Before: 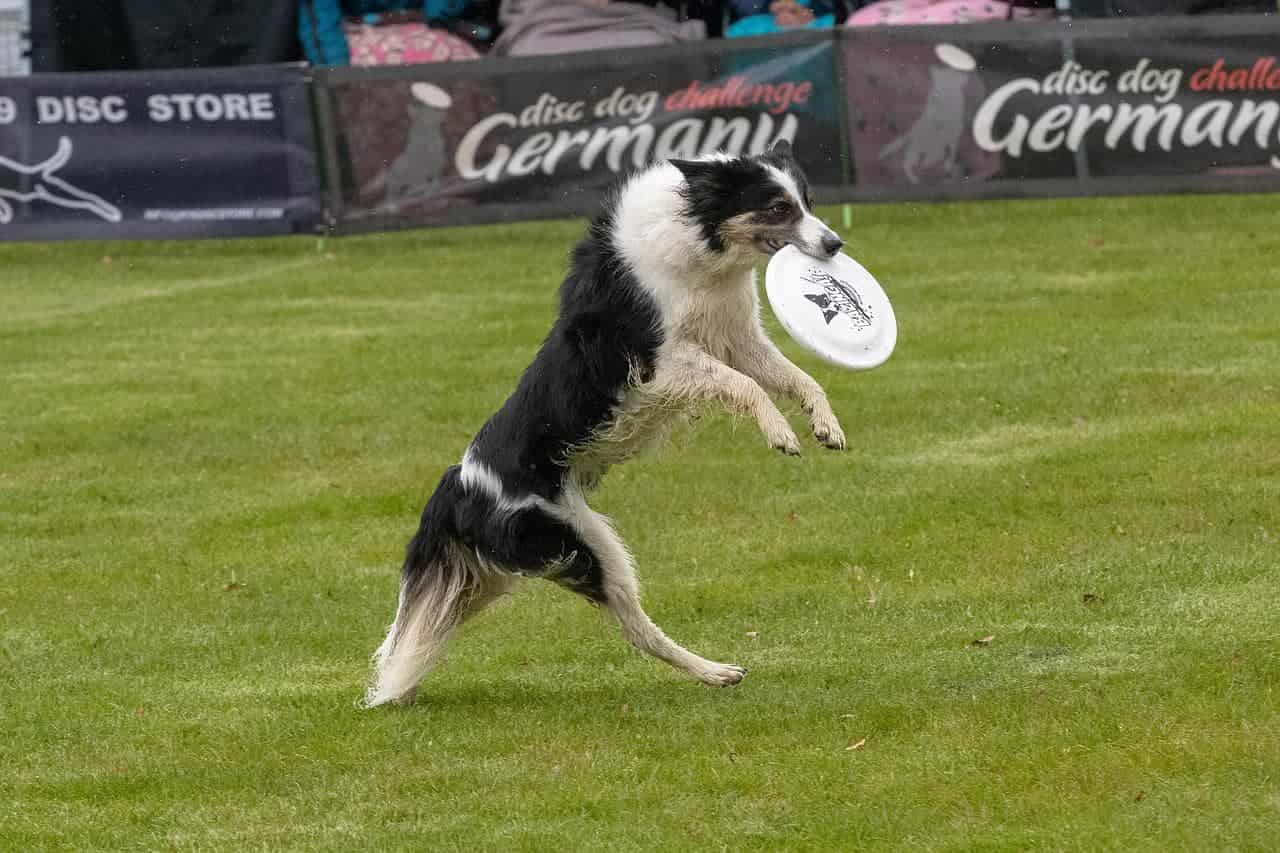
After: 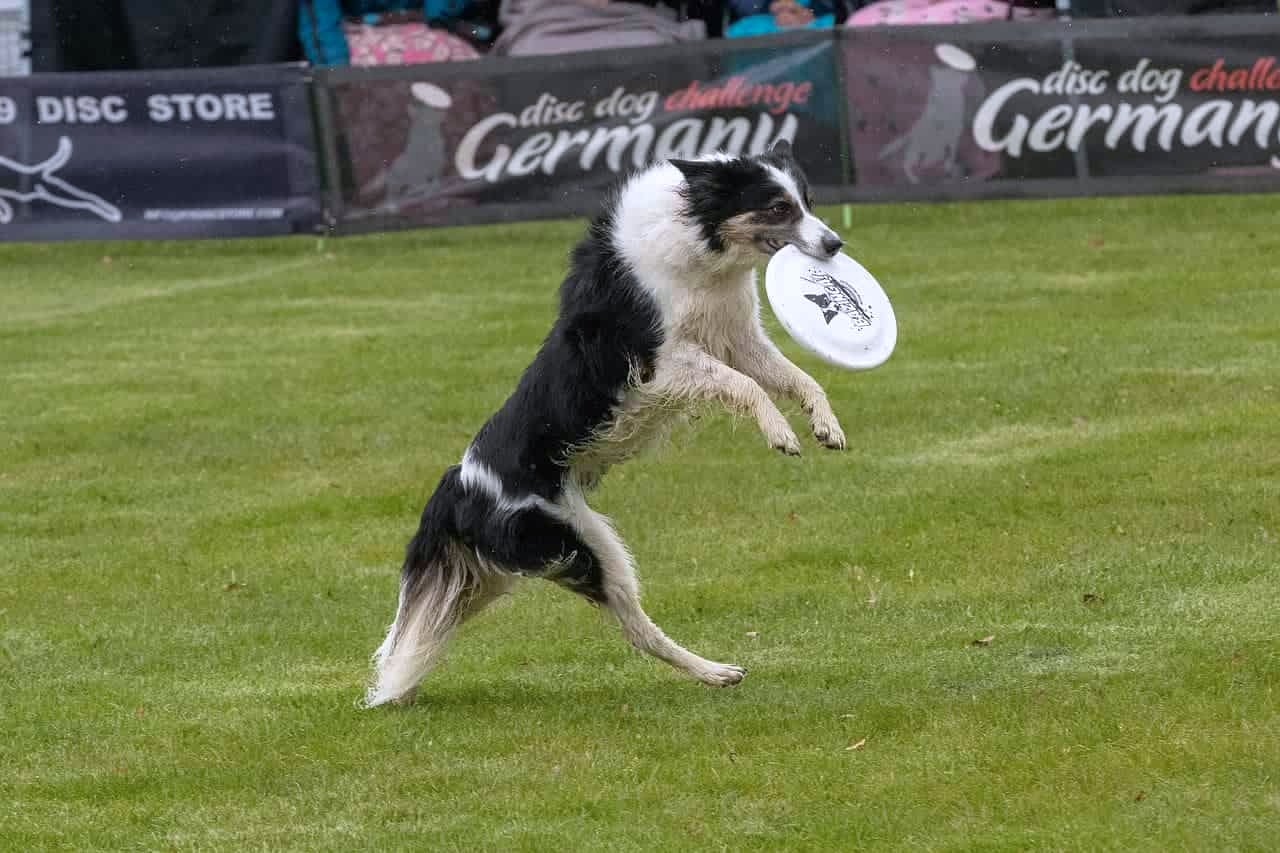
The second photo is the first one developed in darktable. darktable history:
tone equalizer: on, module defaults
color calibration: illuminant as shot in camera, x 0.358, y 0.373, temperature 4628.91 K
